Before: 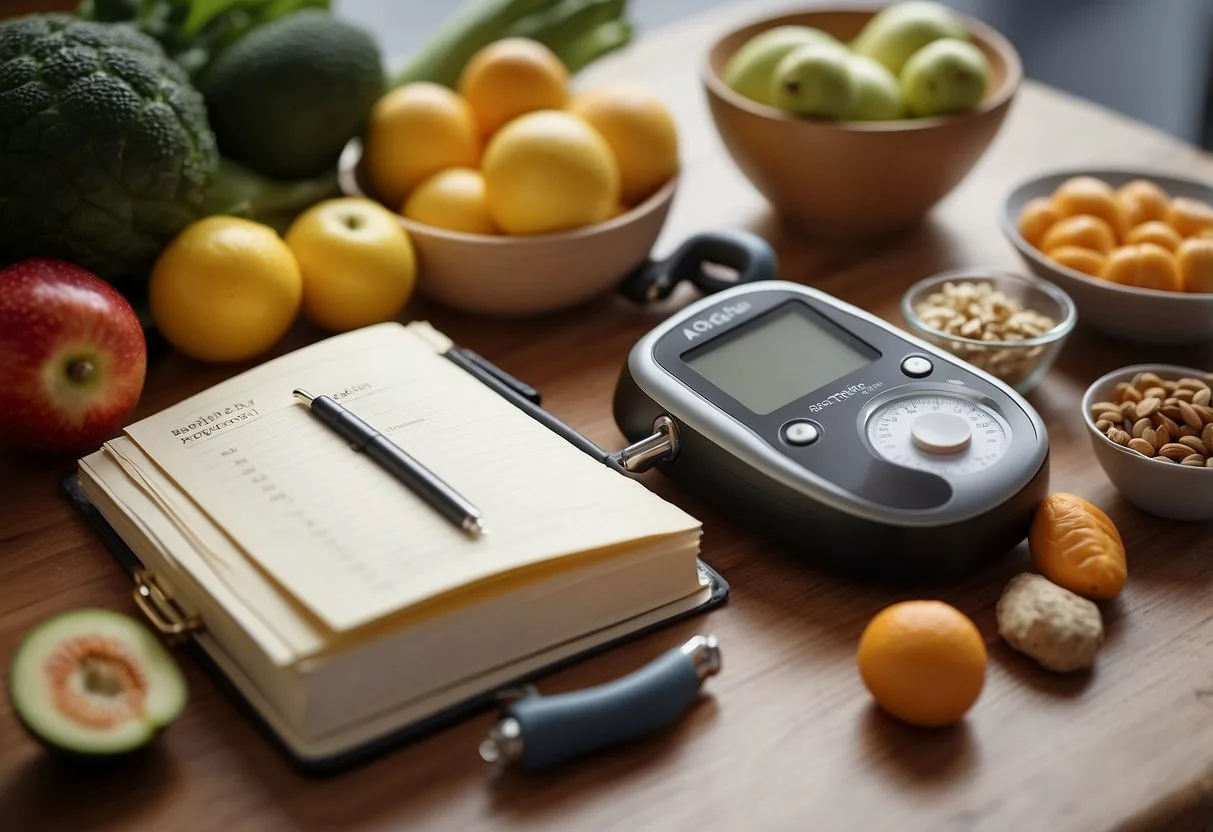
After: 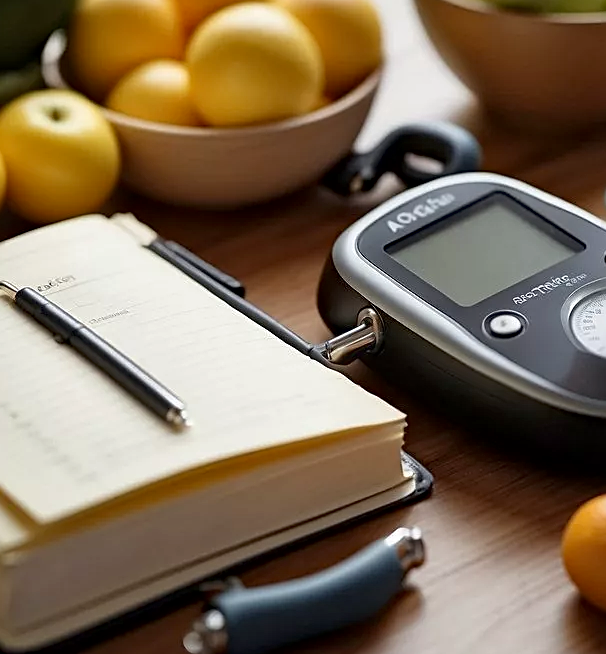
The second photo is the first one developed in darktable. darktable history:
haze removal: compatibility mode true, adaptive false
crop and rotate: angle 0.02°, left 24.449%, top 13.02%, right 25.55%, bottom 8.307%
local contrast: mode bilateral grid, contrast 20, coarseness 51, detail 132%, midtone range 0.2
sharpen: on, module defaults
